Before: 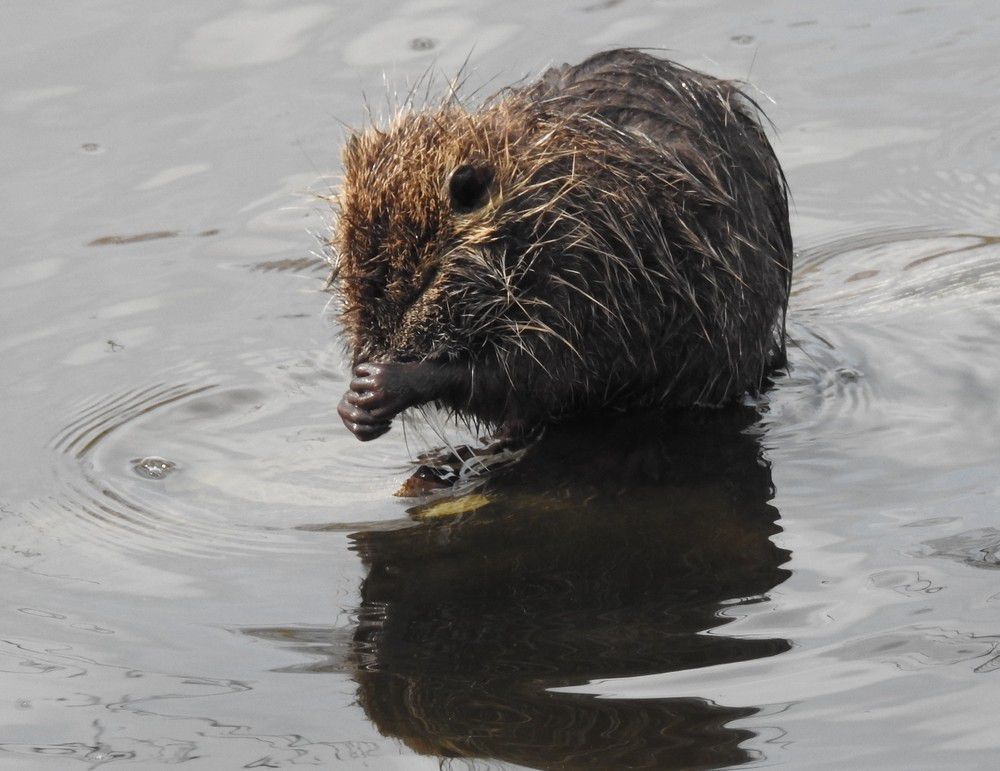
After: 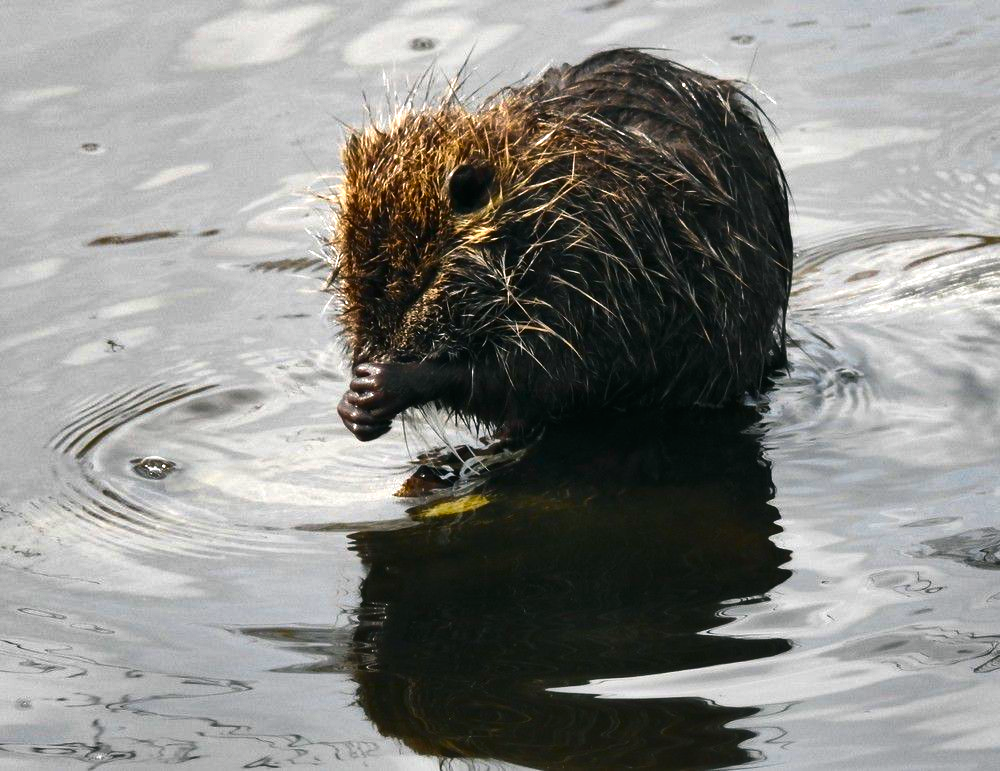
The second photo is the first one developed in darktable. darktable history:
shadows and highlights: soften with gaussian
color balance rgb: shadows lift › luminance -7.544%, shadows lift › chroma 2.451%, shadows lift › hue 166.67°, global offset › luminance 0.276%, global offset › hue 171.44°, perceptual saturation grading › global saturation 19.428%, perceptual brilliance grading › global brilliance -5.489%, perceptual brilliance grading › highlights 24.267%, perceptual brilliance grading › mid-tones 7.114%, perceptual brilliance grading › shadows -4.863%, global vibrance 20%
contrast brightness saturation: contrast 0.065, brightness -0.154, saturation 0.114
